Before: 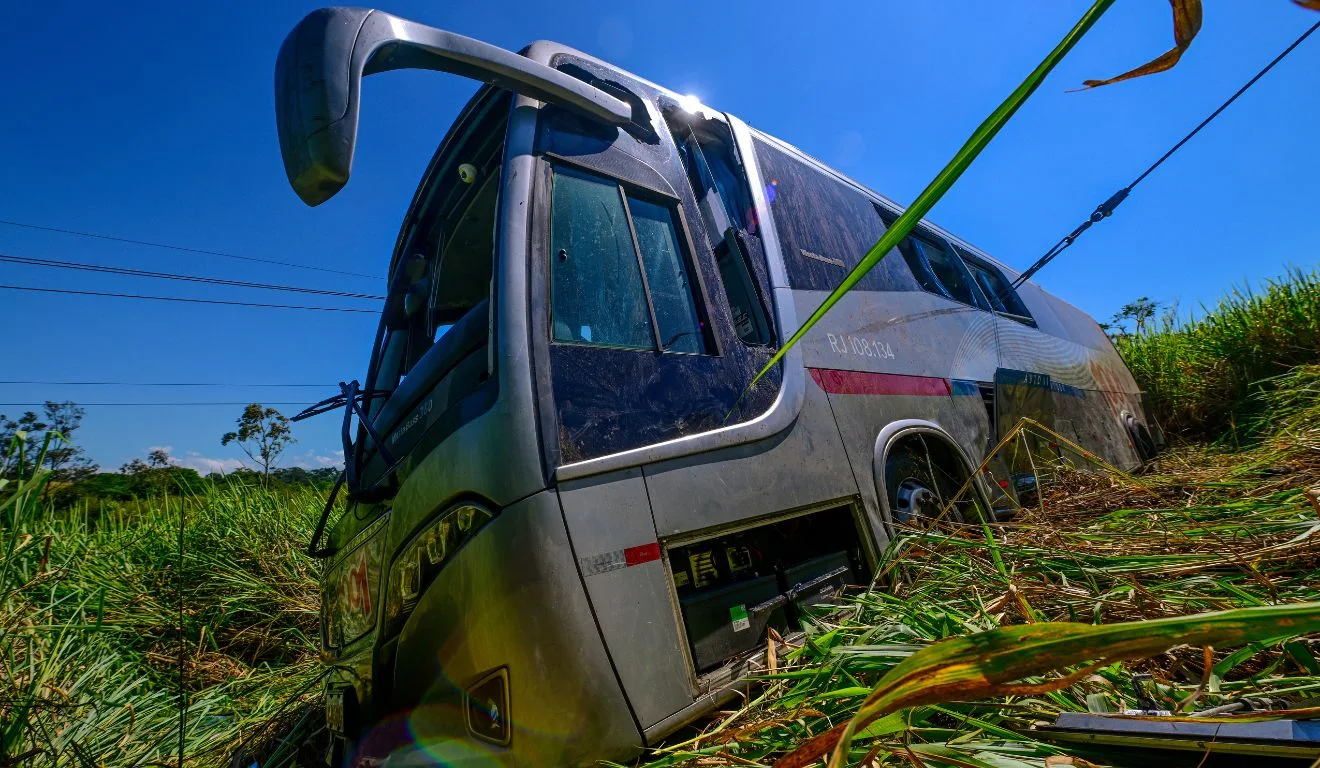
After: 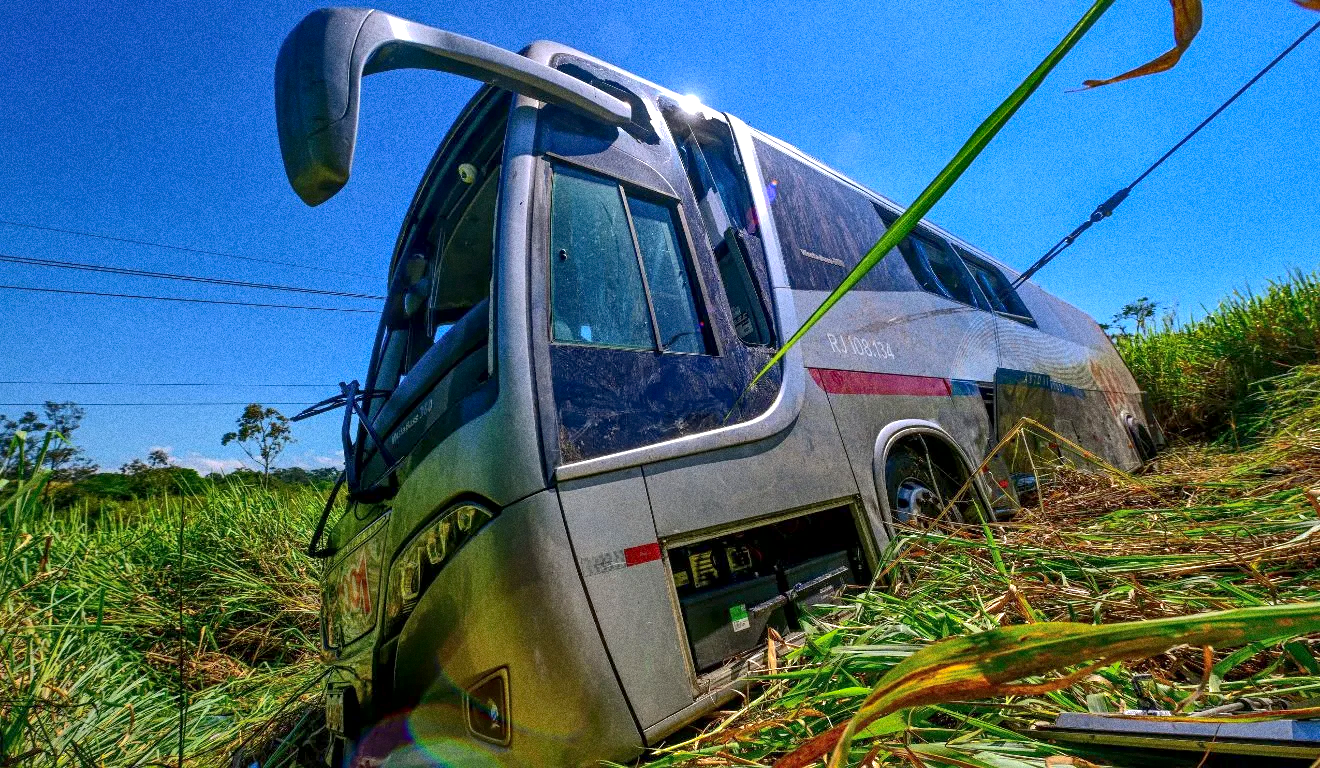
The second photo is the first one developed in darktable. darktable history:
shadows and highlights: on, module defaults
grain: coarseness 0.09 ISO, strength 40%
exposure: exposure 0.636 EV, compensate highlight preservation false
local contrast: mode bilateral grid, contrast 20, coarseness 50, detail 140%, midtone range 0.2
